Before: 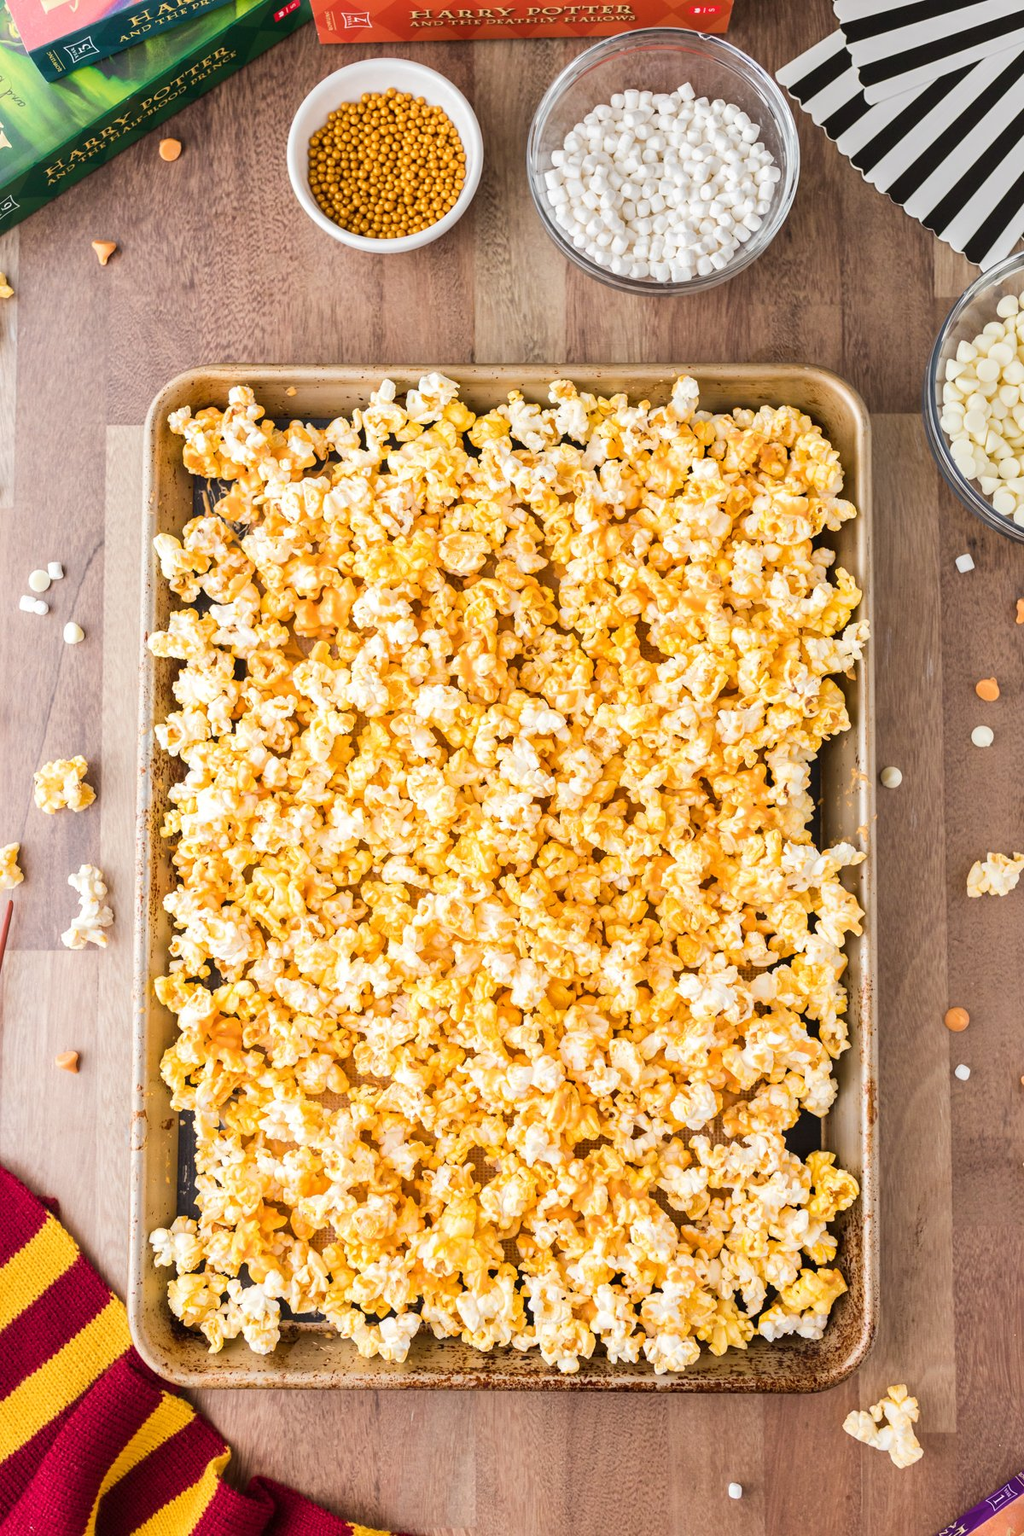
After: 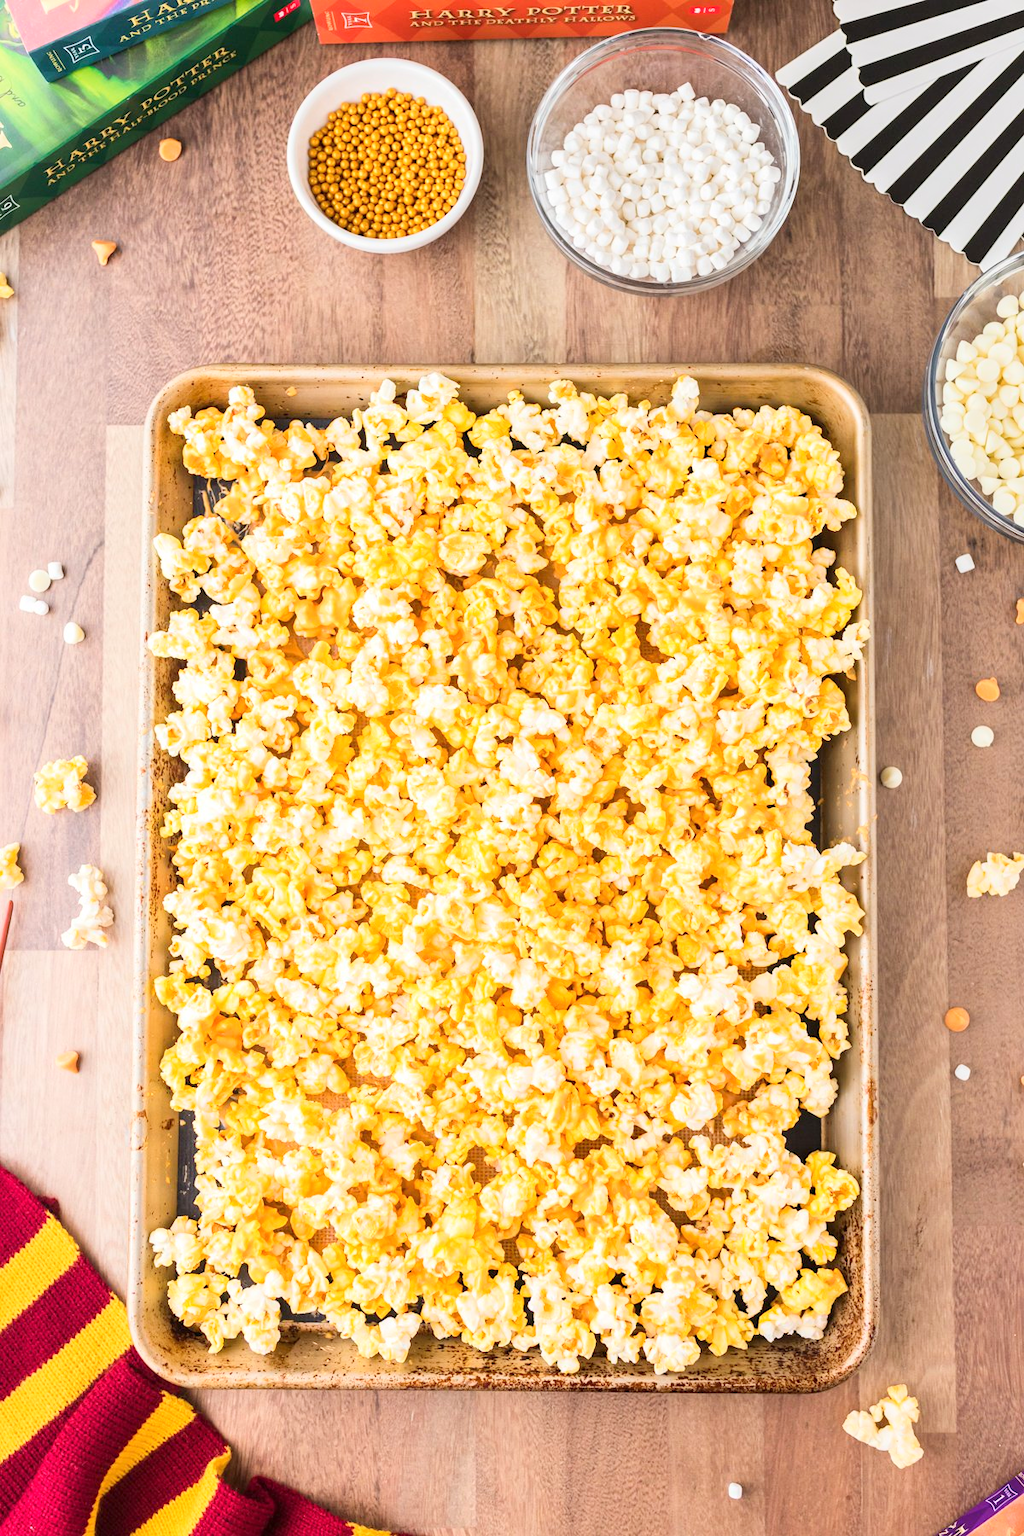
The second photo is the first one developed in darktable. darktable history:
base curve: curves: ch0 [(0, 0) (0.204, 0.334) (0.55, 0.733) (1, 1)]
